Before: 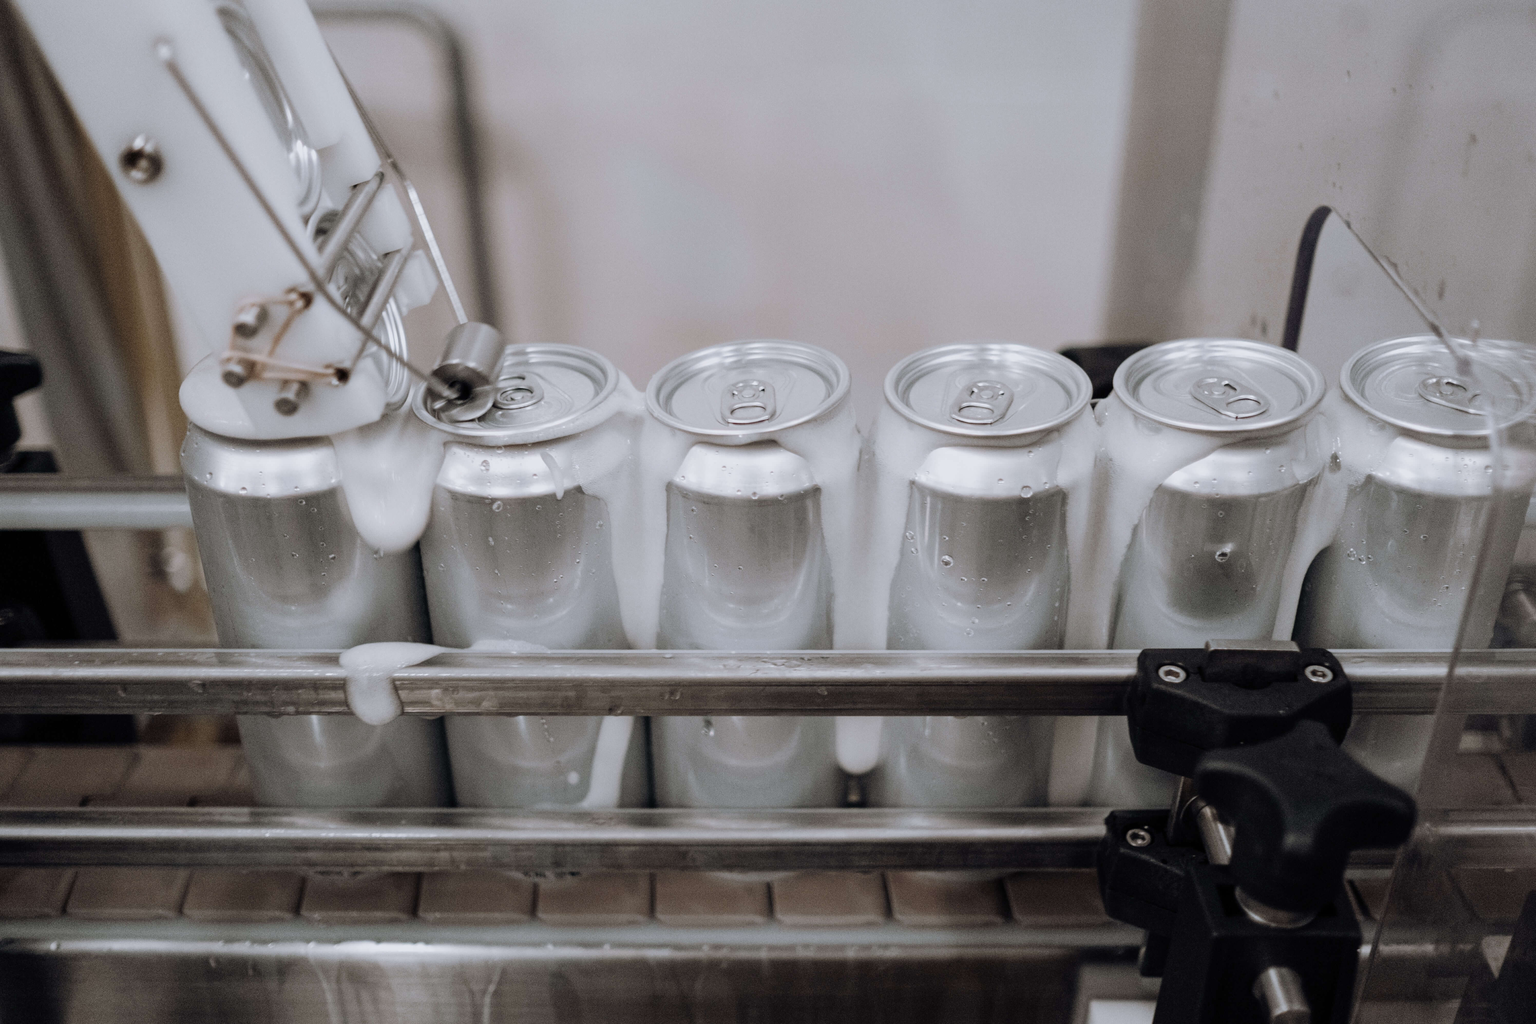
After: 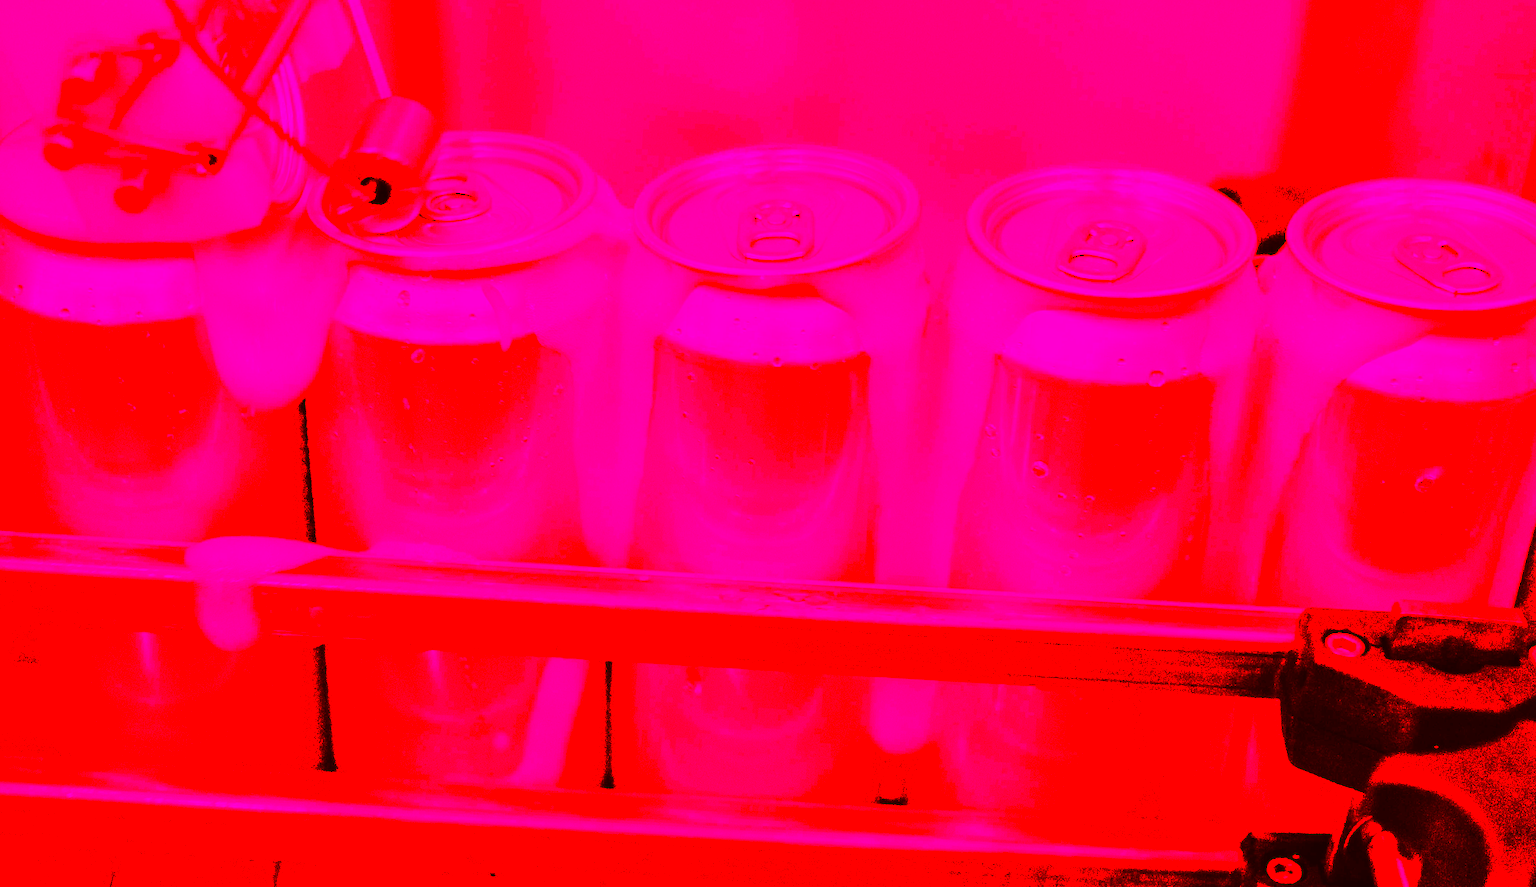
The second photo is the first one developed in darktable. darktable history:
sharpen: amount 0.2
crop and rotate: angle -3.37°, left 9.79%, top 20.73%, right 12.42%, bottom 11.82%
white balance: red 4.26, blue 1.802
exposure: black level correction 0.1, exposure -0.092 EV, compensate highlight preservation false
local contrast: mode bilateral grid, contrast 20, coarseness 100, detail 150%, midtone range 0.2
color correction: highlights a* 10.44, highlights b* 30.04, shadows a* 2.73, shadows b* 17.51, saturation 1.72
